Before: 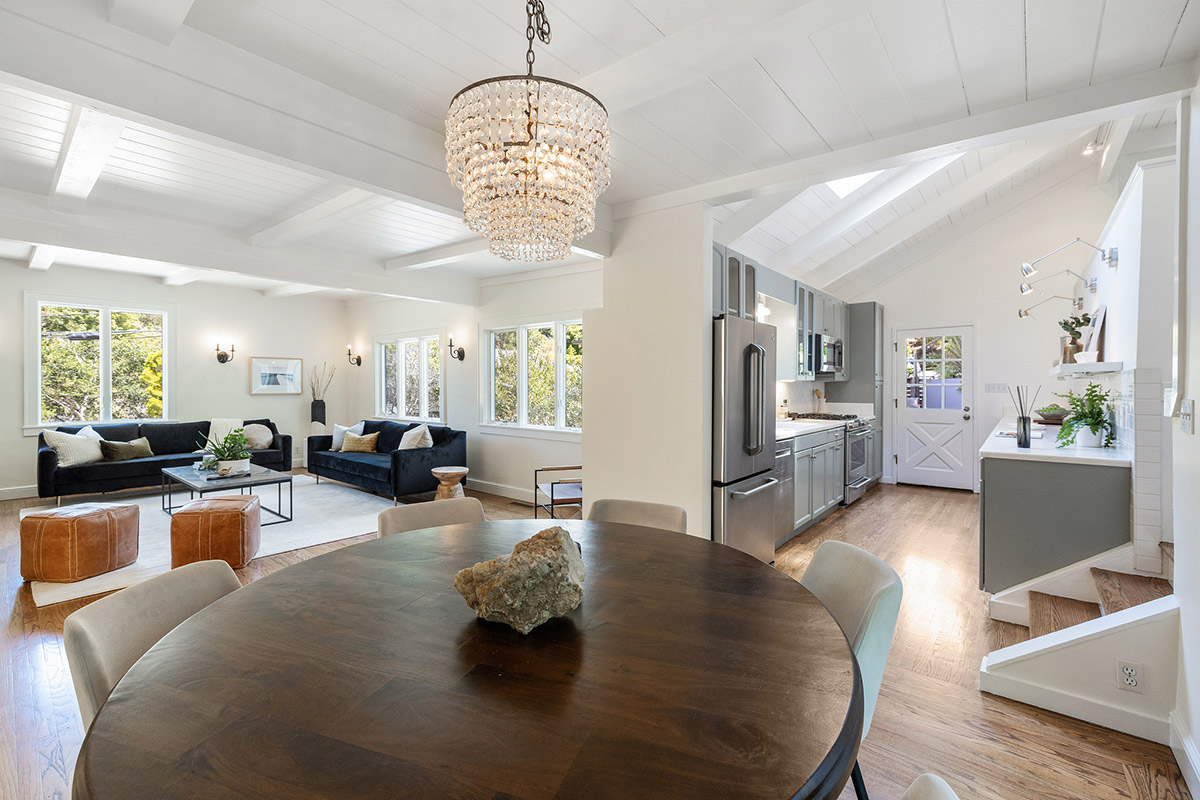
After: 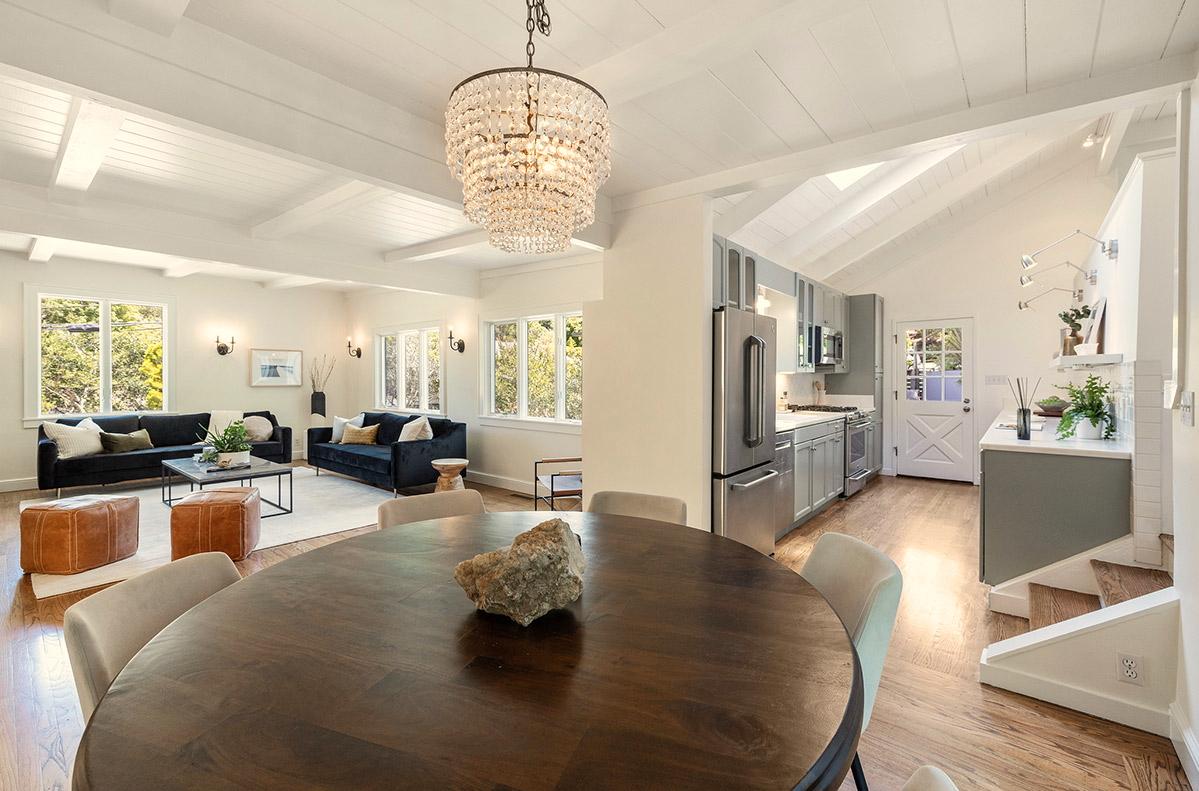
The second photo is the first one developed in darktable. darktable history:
white balance: red 1.045, blue 0.932
crop: top 1.049%, right 0.001%
